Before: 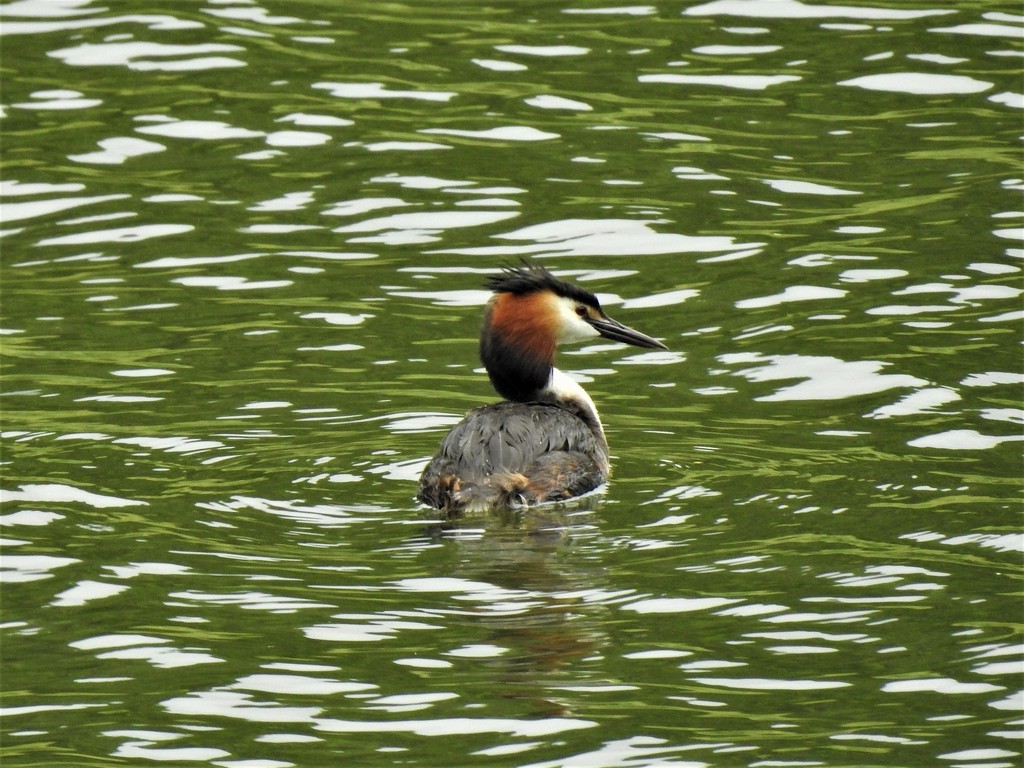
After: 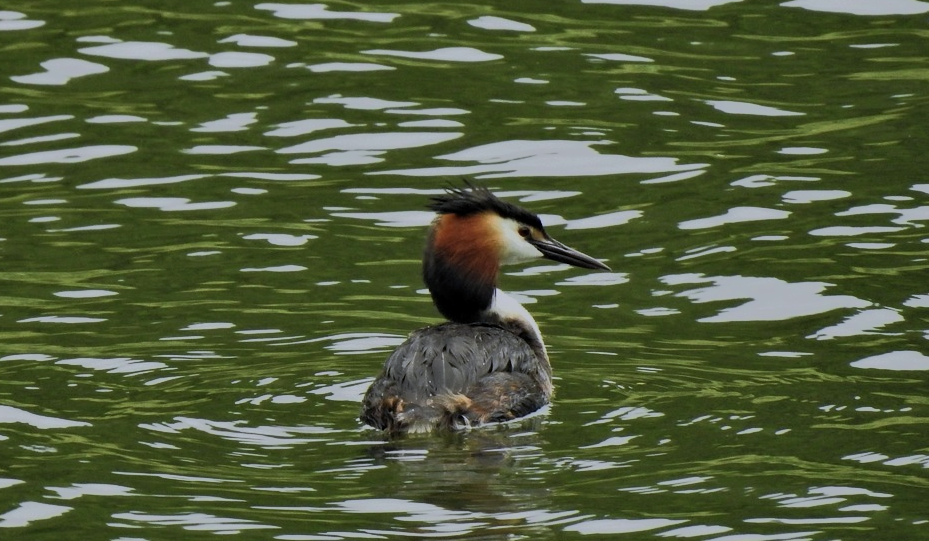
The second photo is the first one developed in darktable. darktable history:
crop: left 5.615%, top 10.364%, right 3.624%, bottom 19.143%
color calibration: illuminant as shot in camera, x 0.358, y 0.373, temperature 4628.91 K
exposure: black level correction 0.001, exposure 1.131 EV, compensate exposure bias true, compensate highlight preservation false
tone equalizer: -8 EV -1.97 EV, -7 EV -1.97 EV, -6 EV -1.97 EV, -5 EV -1.98 EV, -4 EV -1.99 EV, -3 EV -1.97 EV, -2 EV -1.98 EV, -1 EV -1.63 EV, +0 EV -1.99 EV, edges refinement/feathering 500, mask exposure compensation -1.57 EV, preserve details no
